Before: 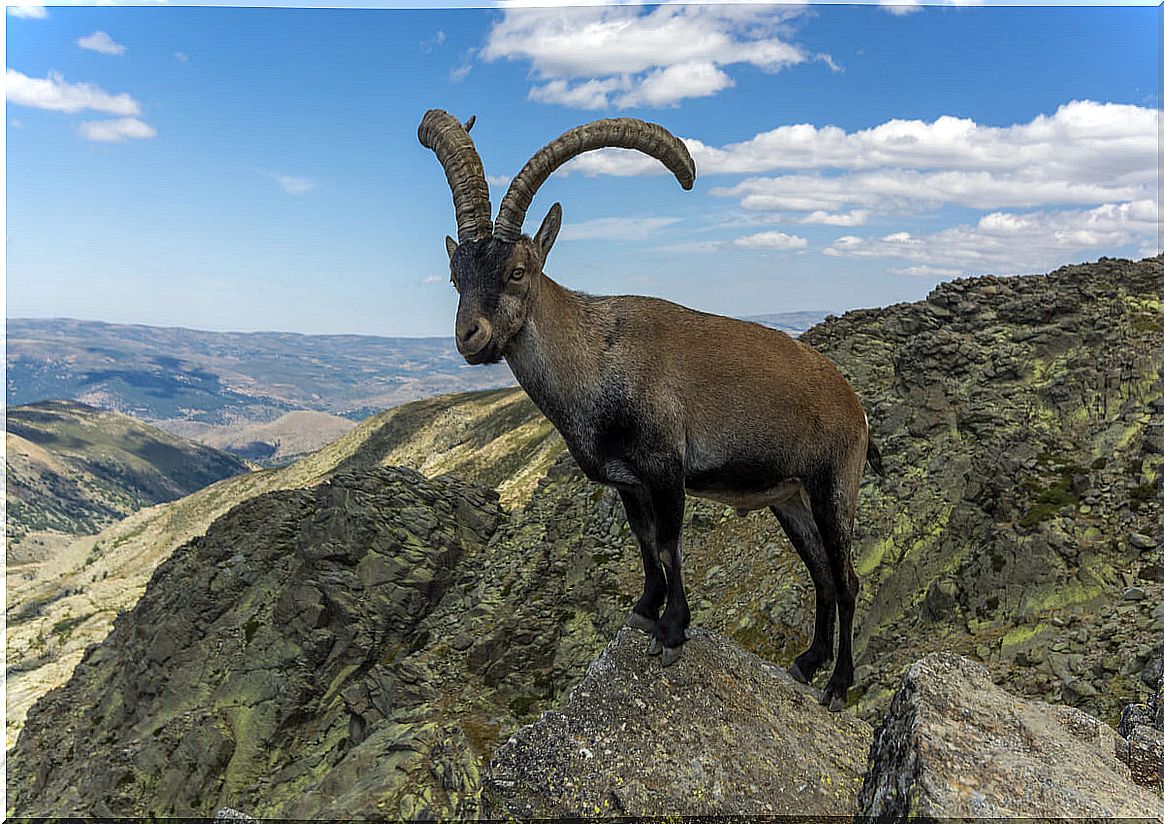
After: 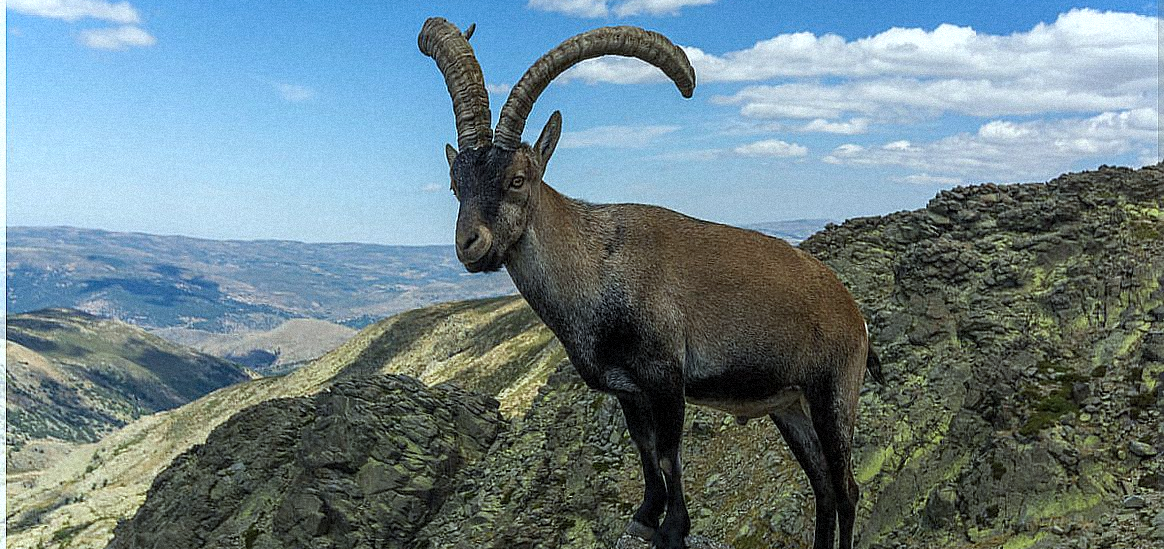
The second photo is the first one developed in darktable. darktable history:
grain: mid-tones bias 0%
crop: top 11.166%, bottom 22.168%
color calibration: illuminant Planckian (black body), adaptation linear Bradford (ICC v4), x 0.361, y 0.366, temperature 4511.61 K, saturation algorithm version 1 (2020)
